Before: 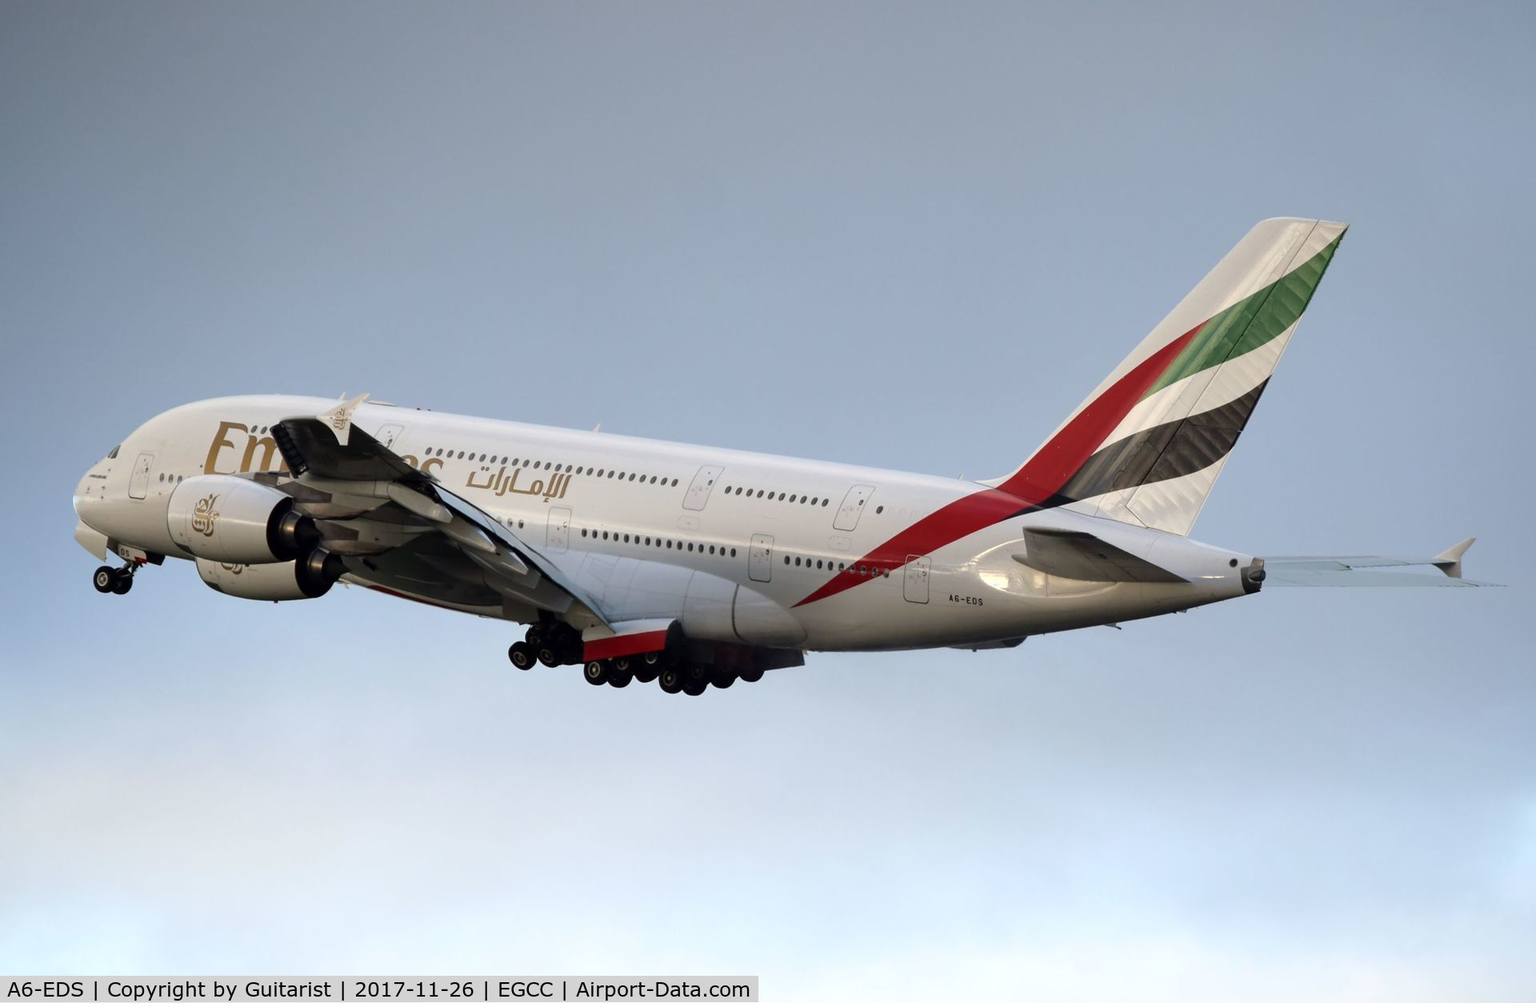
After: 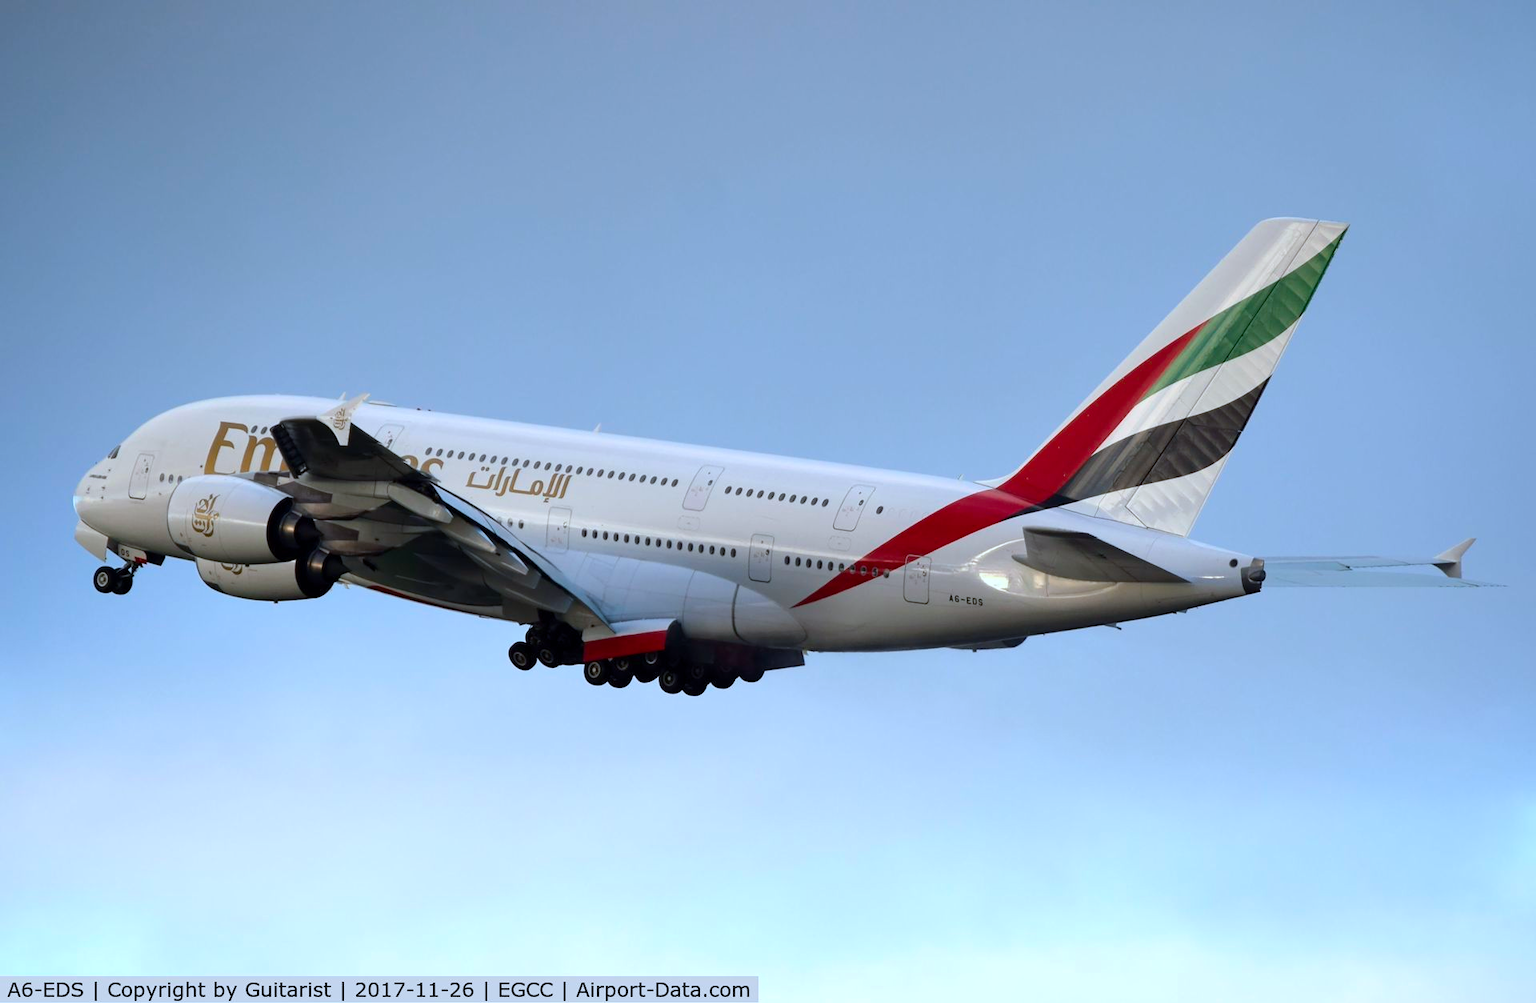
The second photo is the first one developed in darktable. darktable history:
color balance rgb: perceptual saturation grading › global saturation 30%, global vibrance 10%
color calibration: x 0.37, y 0.382, temperature 4313.32 K
